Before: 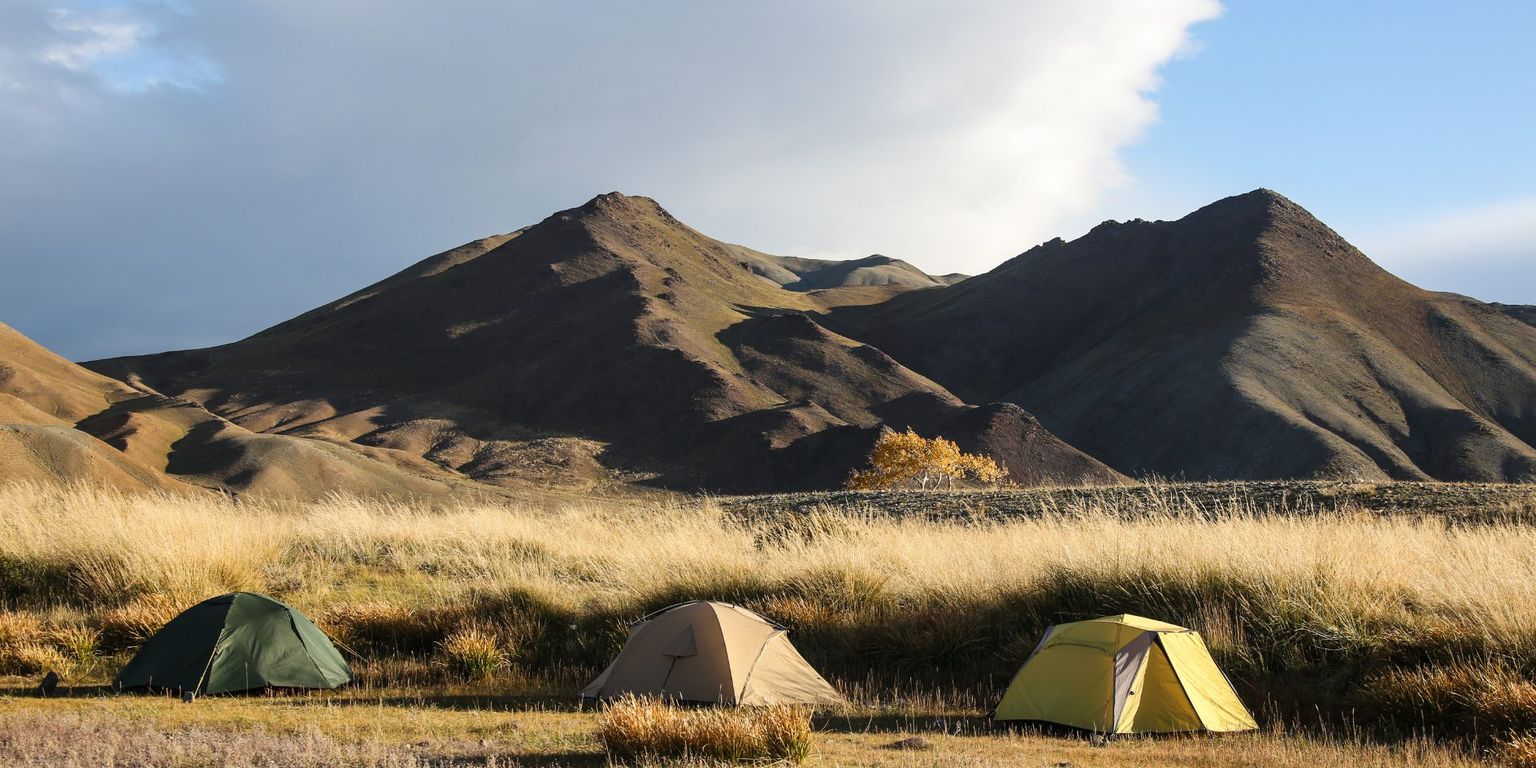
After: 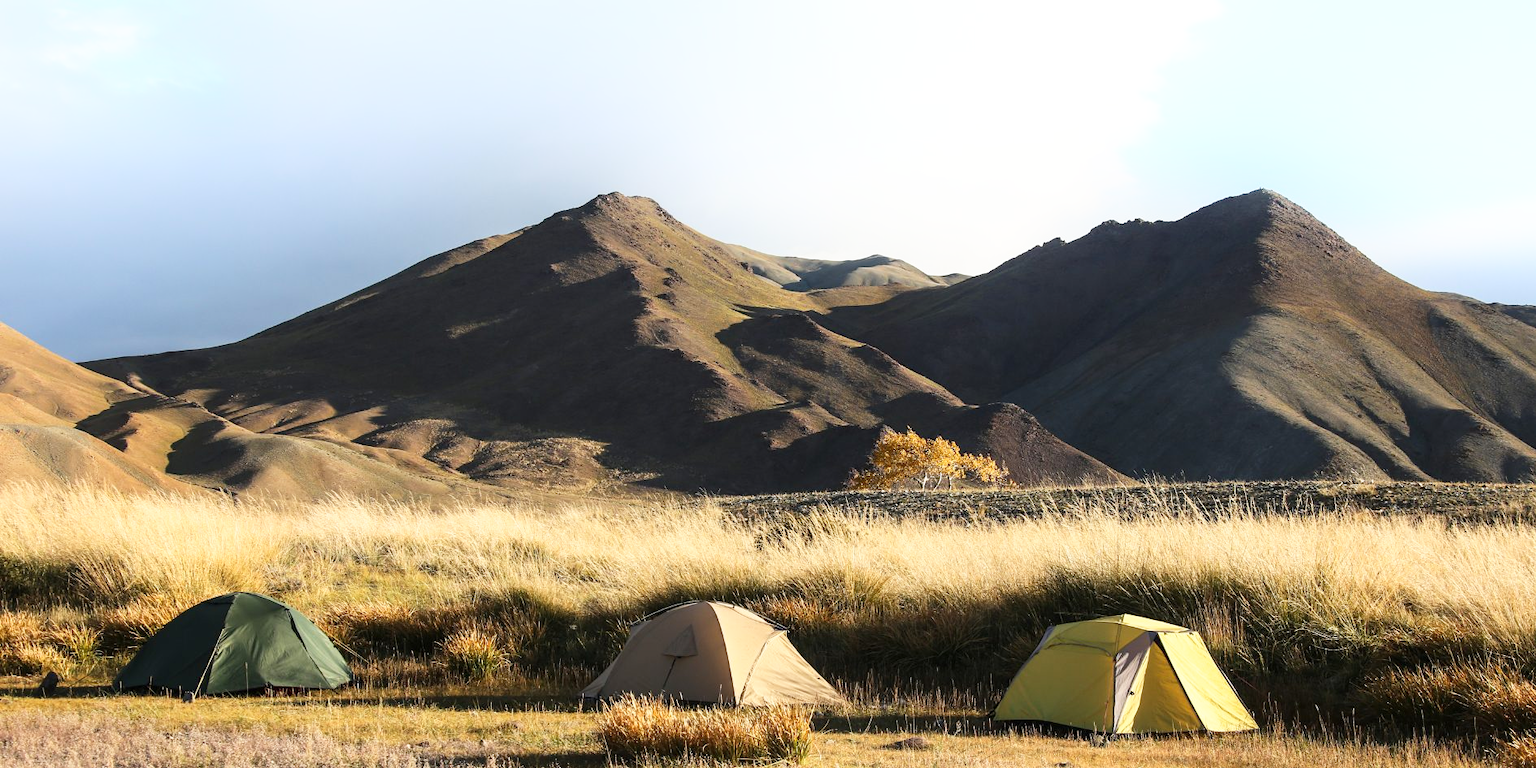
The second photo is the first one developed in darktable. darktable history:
base curve: curves: ch0 [(0, 0) (0.688, 0.865) (1, 1)], preserve colors none
shadows and highlights: shadows -21.3, highlights 100, soften with gaussian
